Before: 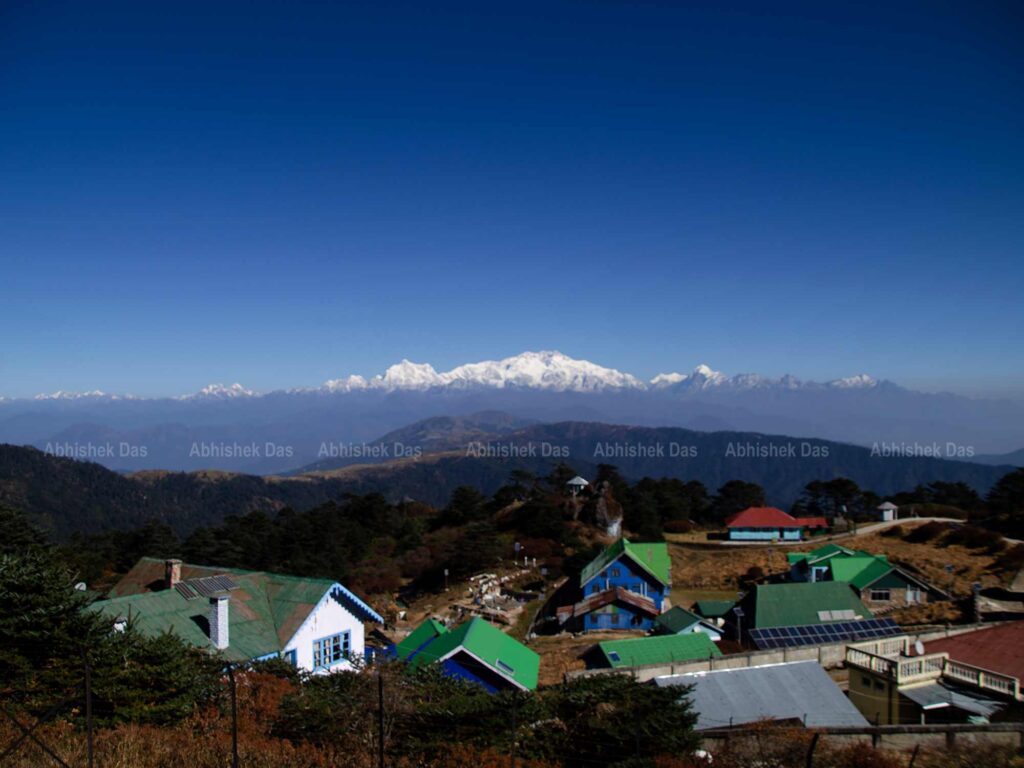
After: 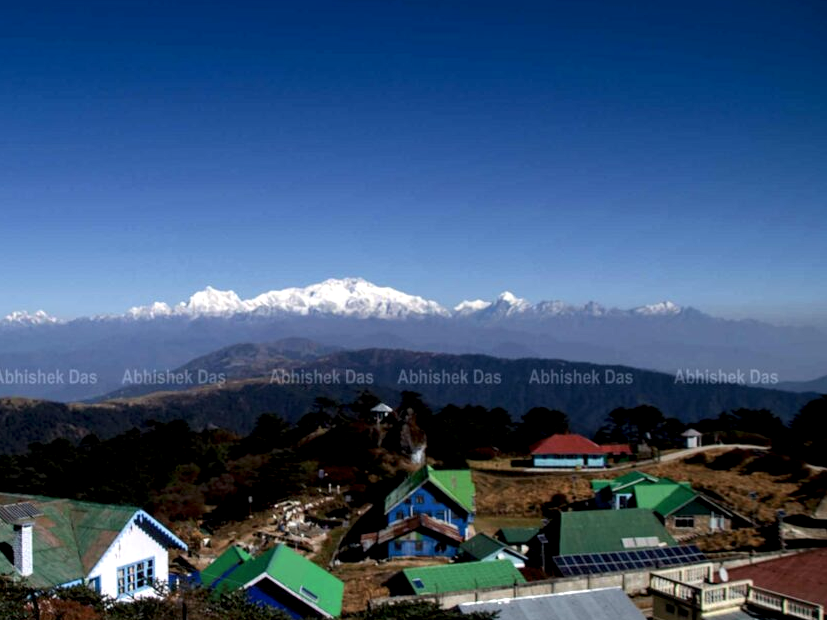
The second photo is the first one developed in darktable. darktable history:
local contrast: detail 135%, midtone range 0.75
crop: left 19.159%, top 9.58%, bottom 9.58%
